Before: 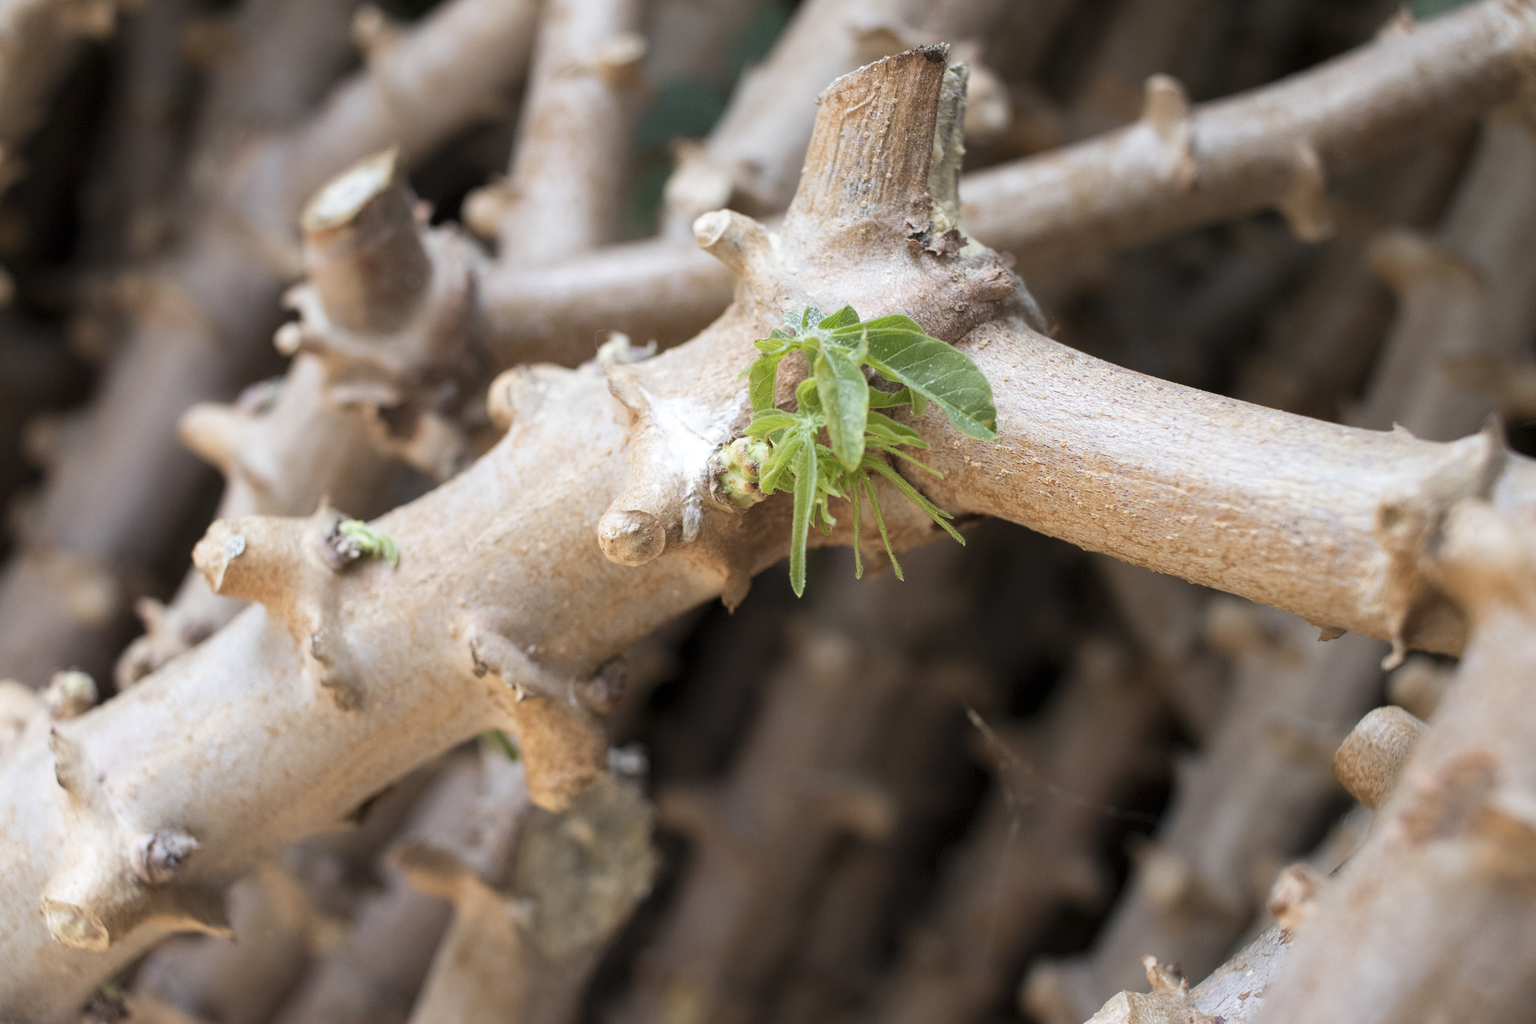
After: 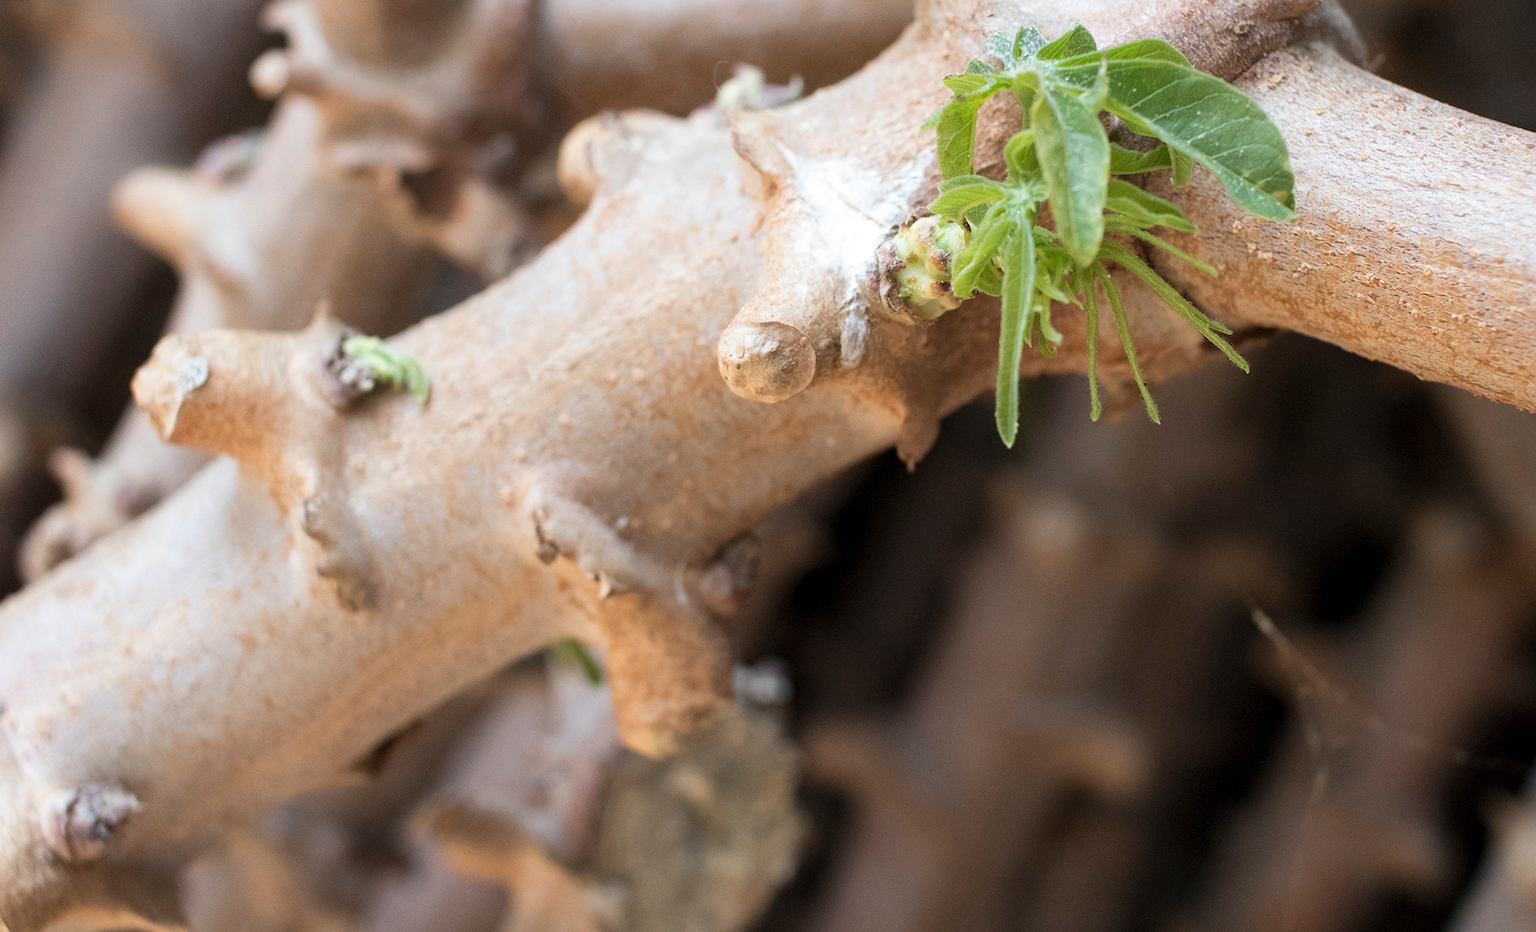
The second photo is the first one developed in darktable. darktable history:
crop: left 6.612%, top 28.14%, right 24.2%, bottom 8.852%
